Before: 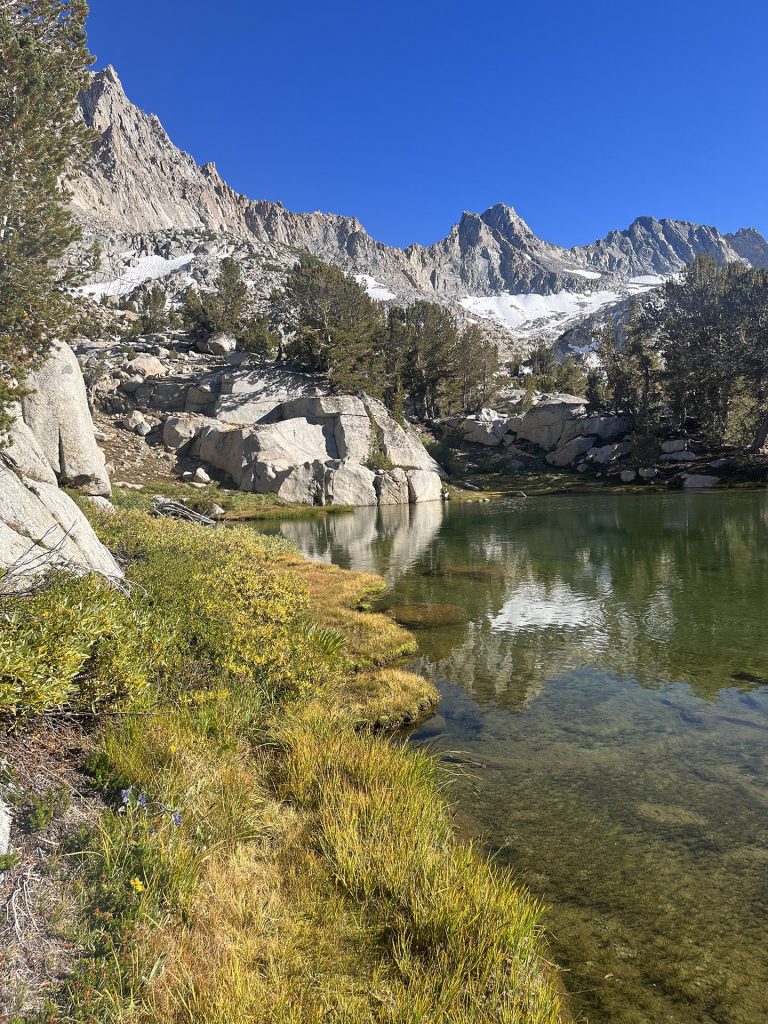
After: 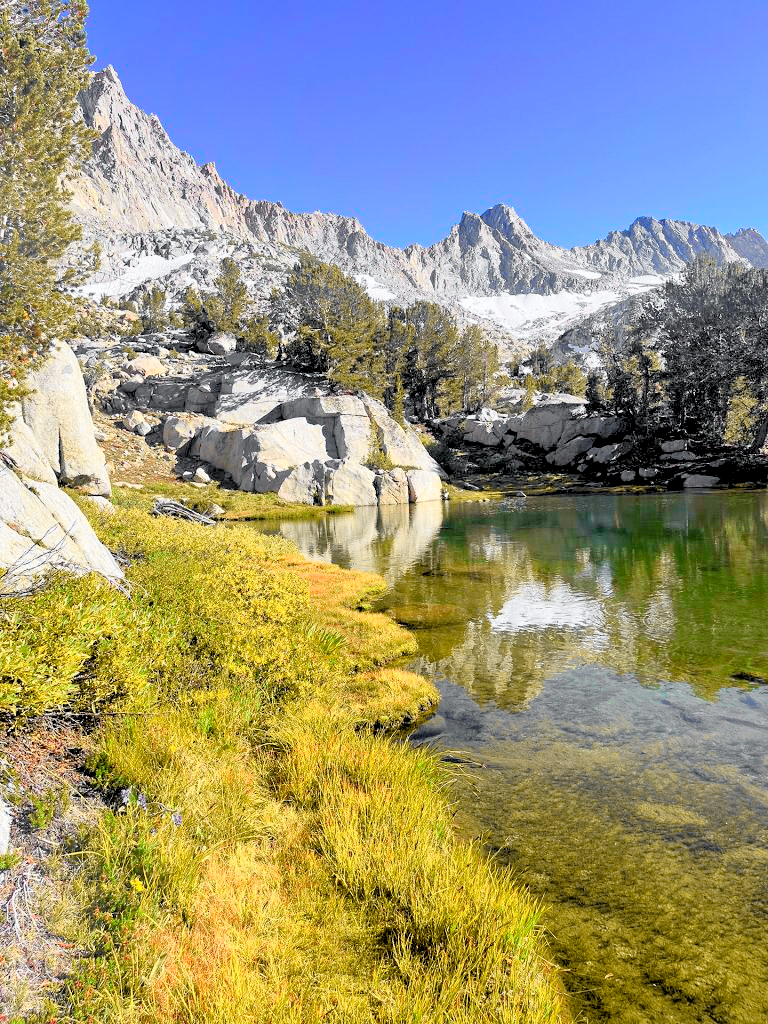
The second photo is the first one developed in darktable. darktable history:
white balance: emerald 1
tone curve: curves: ch0 [(0, 0) (0.071, 0.047) (0.266, 0.26) (0.491, 0.552) (0.753, 0.818) (1, 0.983)]; ch1 [(0, 0) (0.346, 0.307) (0.408, 0.369) (0.463, 0.443) (0.482, 0.493) (0.502, 0.5) (0.517, 0.518) (0.546, 0.576) (0.588, 0.643) (0.651, 0.709) (1, 1)]; ch2 [(0, 0) (0.346, 0.34) (0.434, 0.46) (0.485, 0.494) (0.5, 0.494) (0.517, 0.503) (0.535, 0.545) (0.583, 0.634) (0.625, 0.686) (1, 1)], color space Lab, independent channels, preserve colors none
levels: levels [0.093, 0.434, 0.988]
